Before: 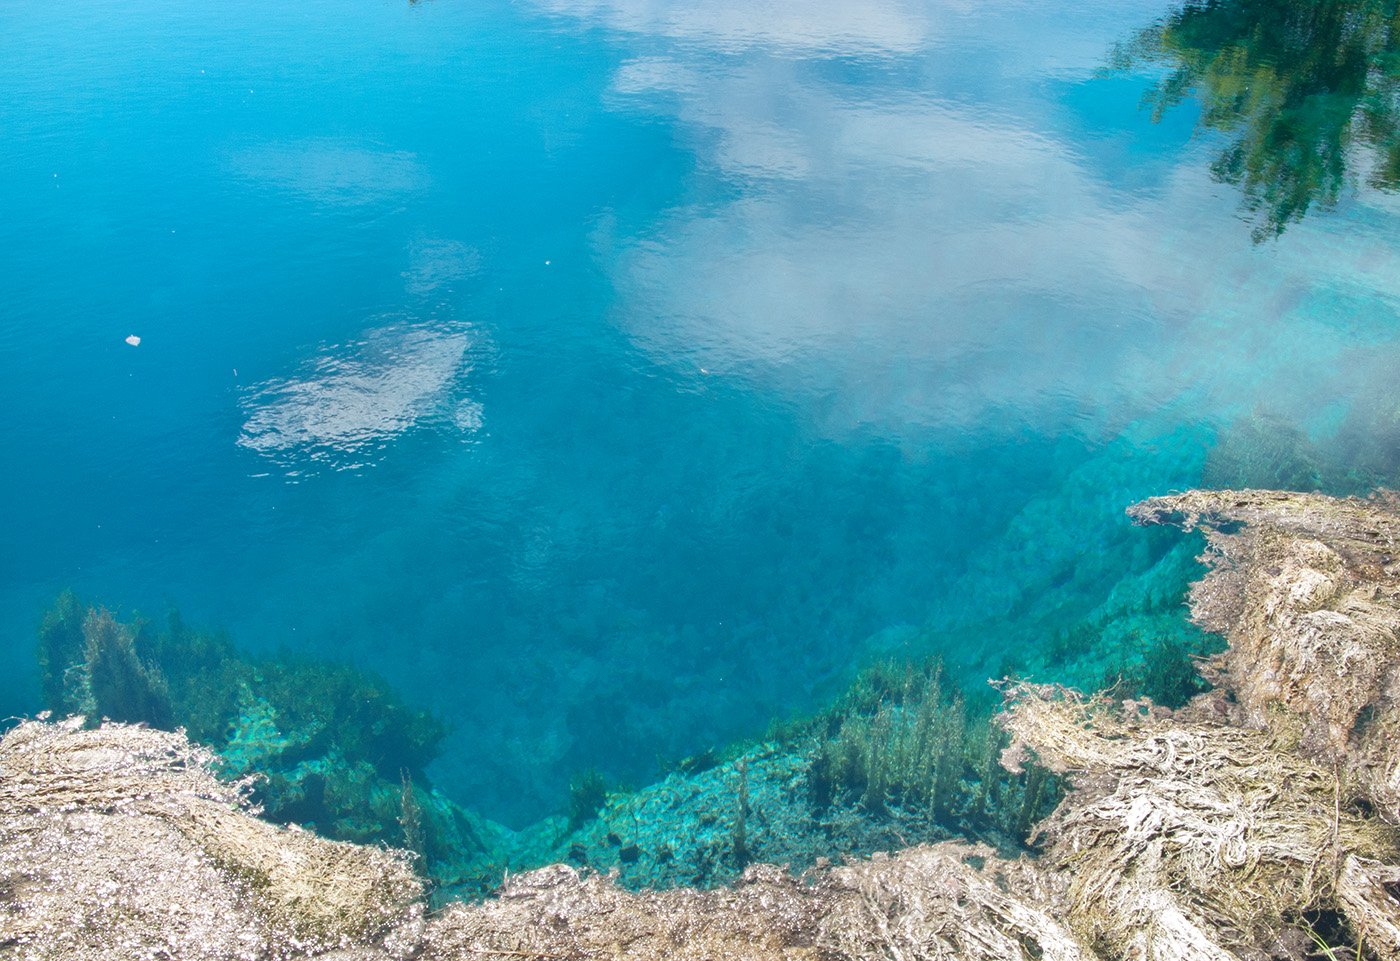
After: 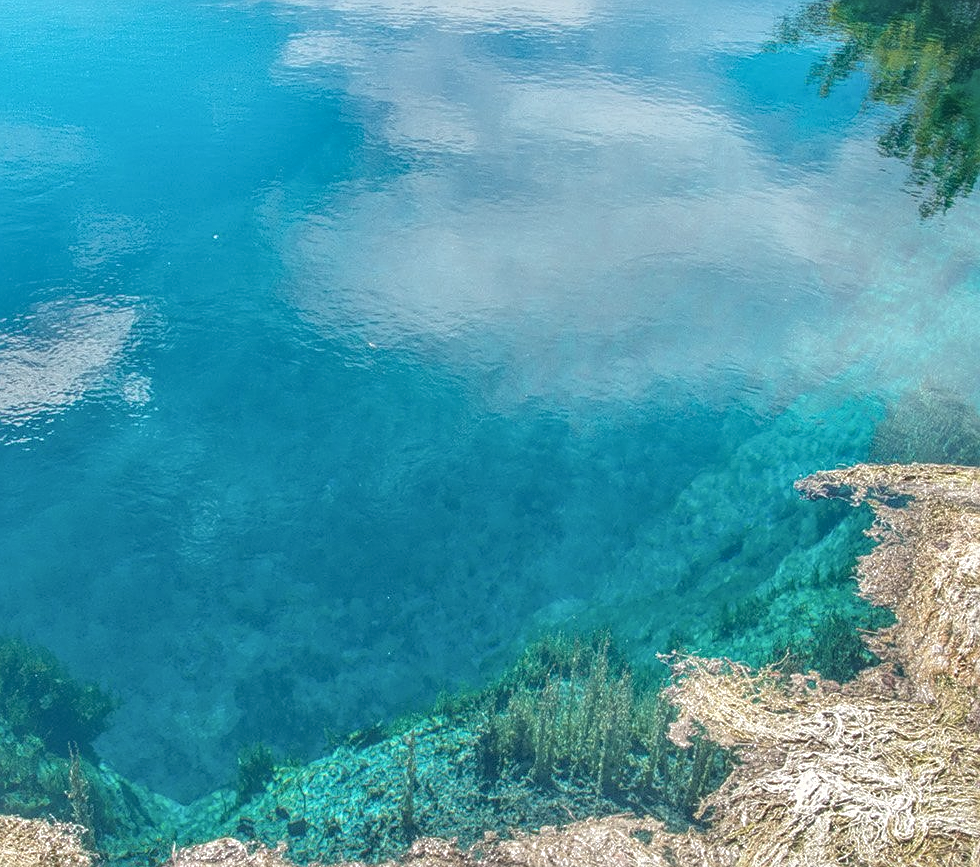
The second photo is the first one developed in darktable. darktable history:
sharpen: on, module defaults
color correction: highlights b* 2.99
local contrast: highlights 66%, shadows 32%, detail 167%, midtone range 0.2
crop and rotate: left 23.725%, top 2.796%, right 6.263%, bottom 6.981%
